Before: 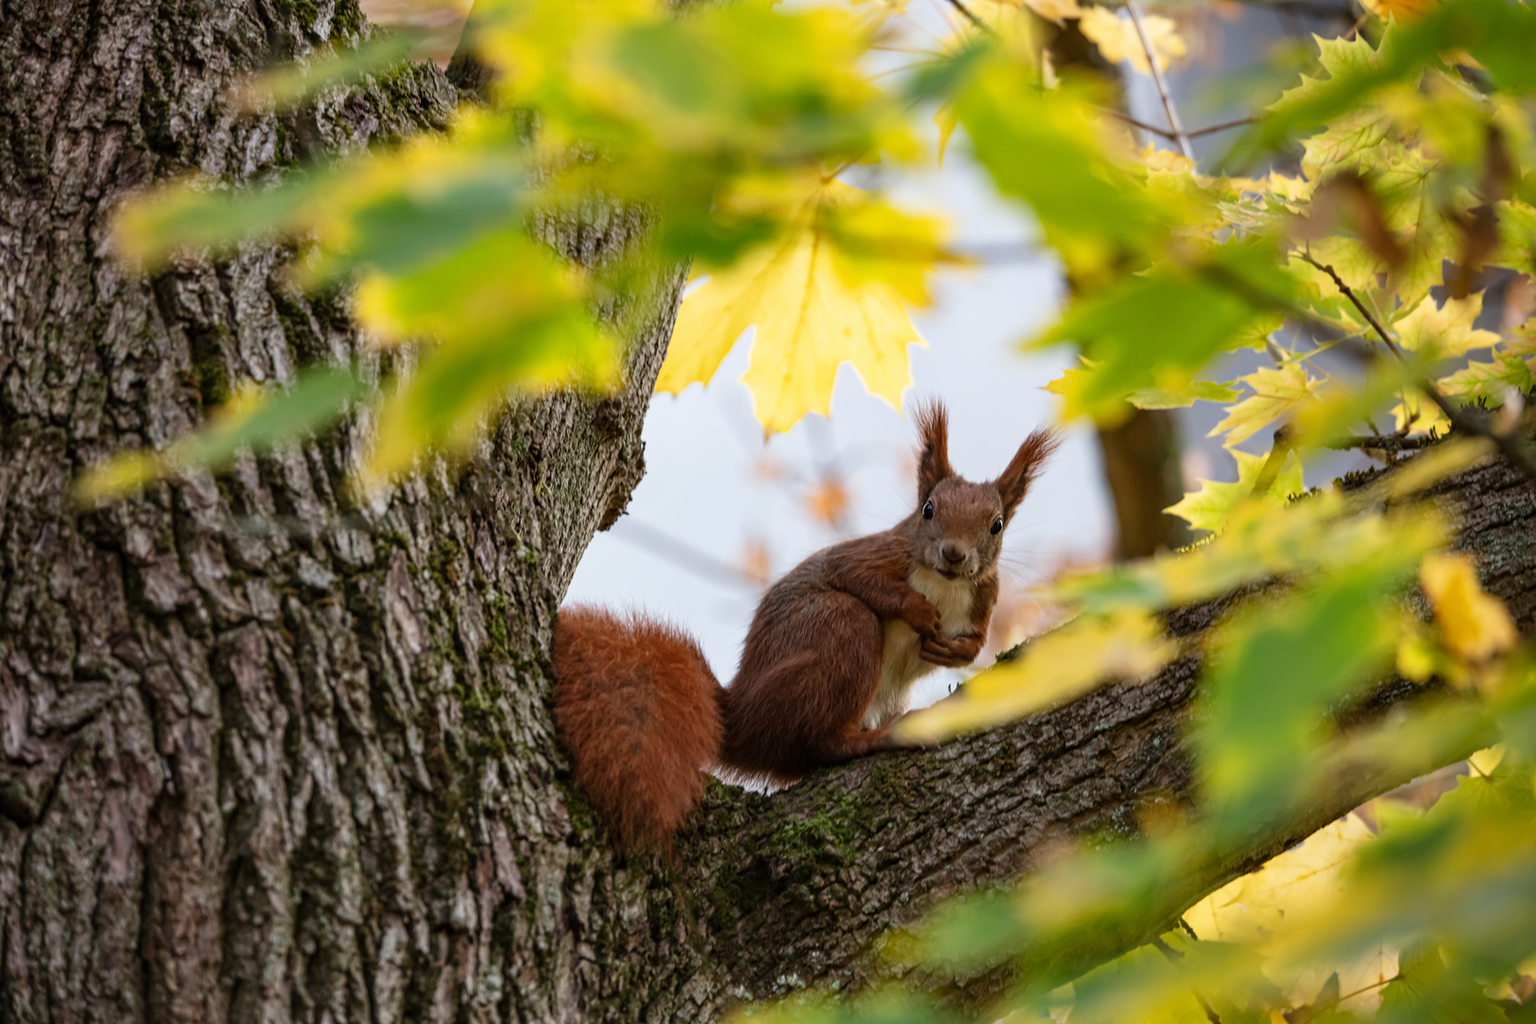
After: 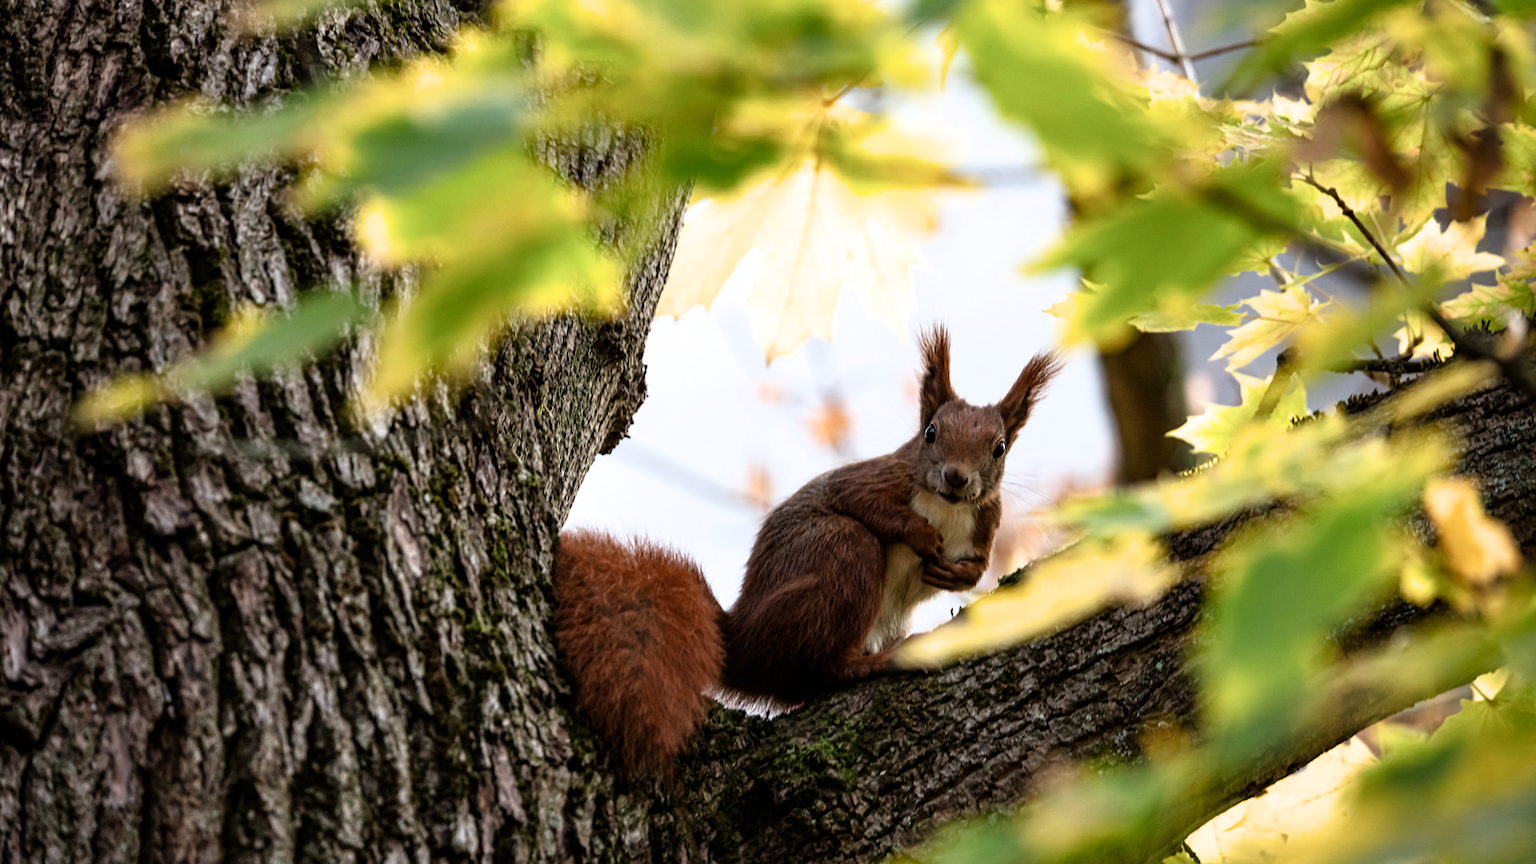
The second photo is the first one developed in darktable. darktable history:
filmic rgb: white relative exposure 2.2 EV, hardness 6.97
crop: top 7.625%, bottom 8.027%
tone equalizer: on, module defaults
